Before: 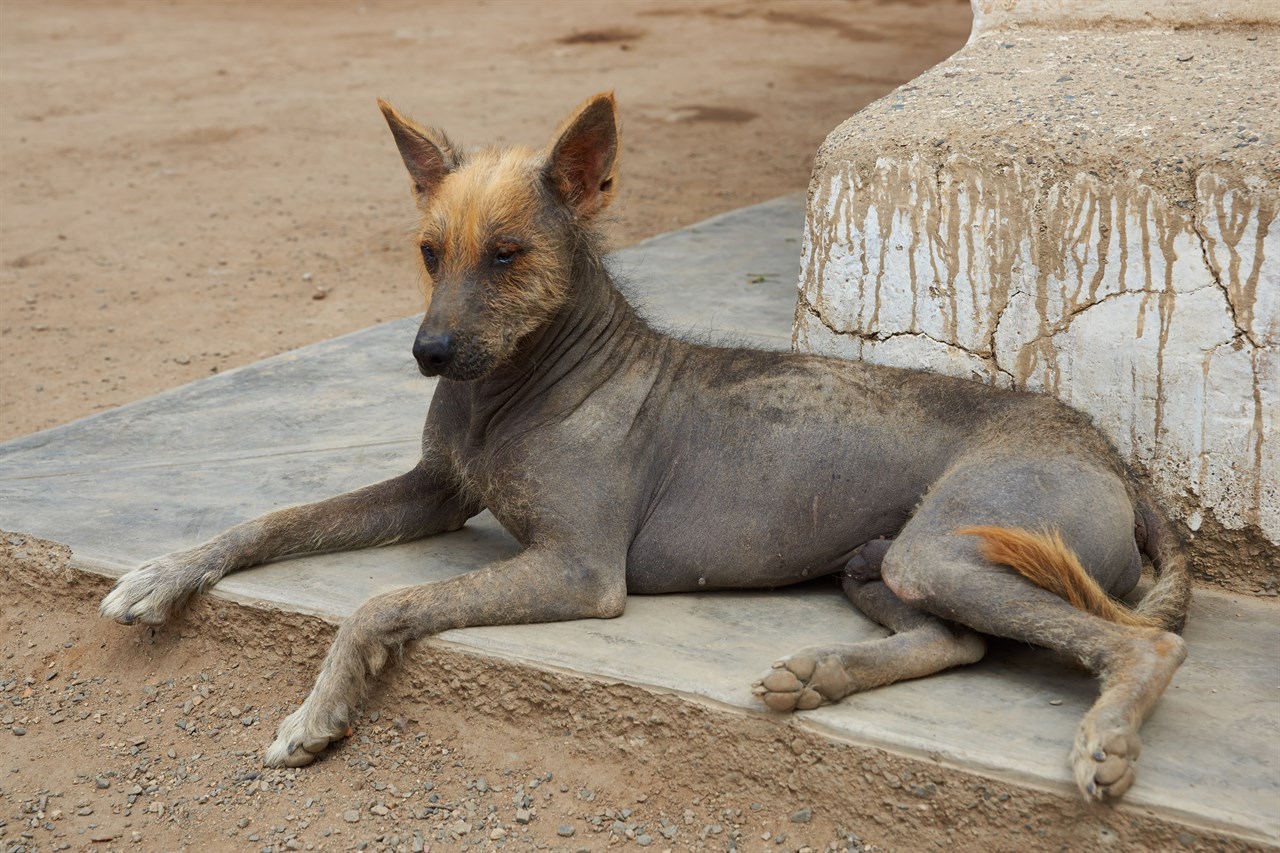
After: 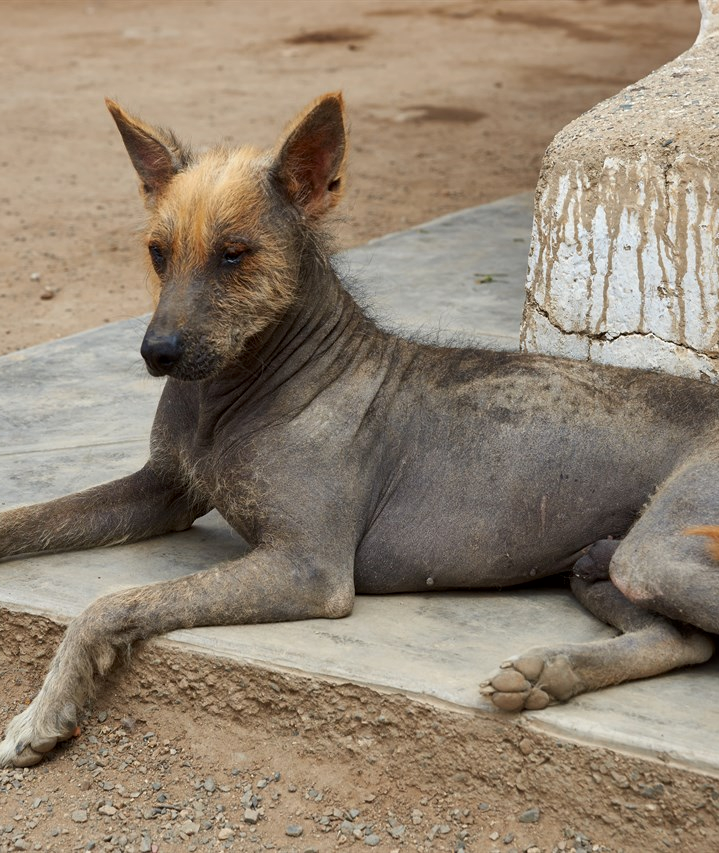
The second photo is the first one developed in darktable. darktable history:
local contrast: mode bilateral grid, contrast 26, coarseness 51, detail 123%, midtone range 0.2
tone equalizer: on, module defaults
crop: left 21.255%, right 22.53%
